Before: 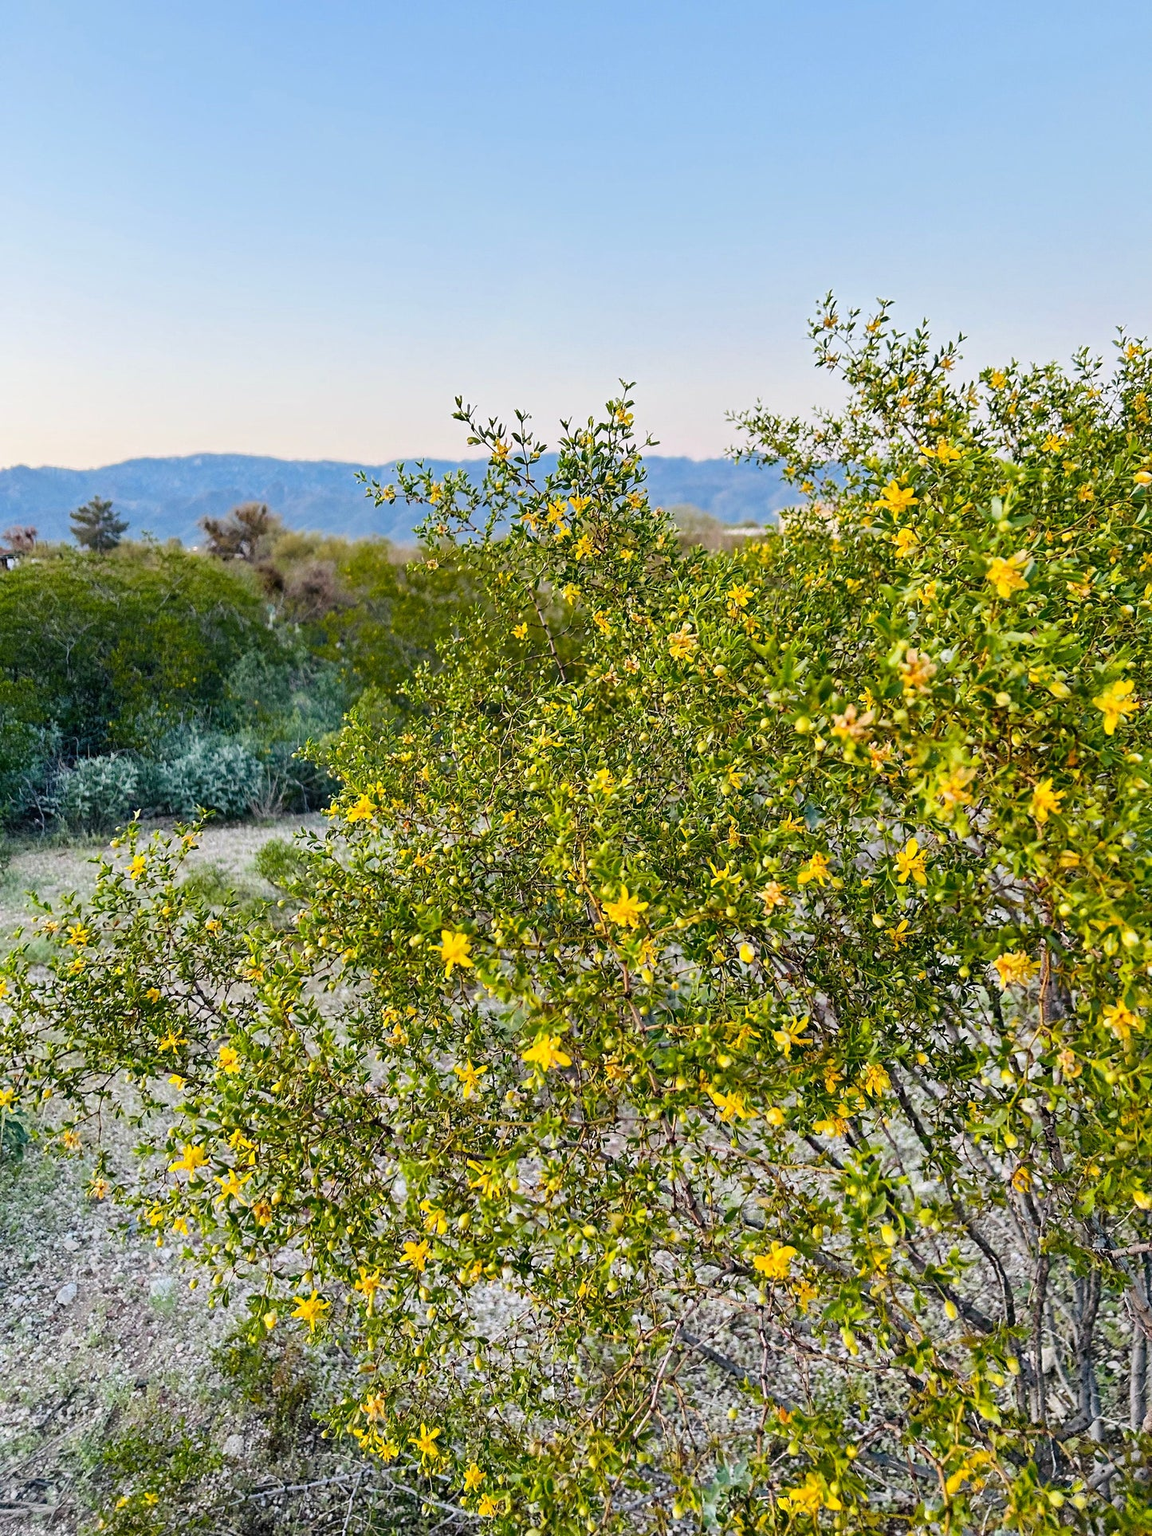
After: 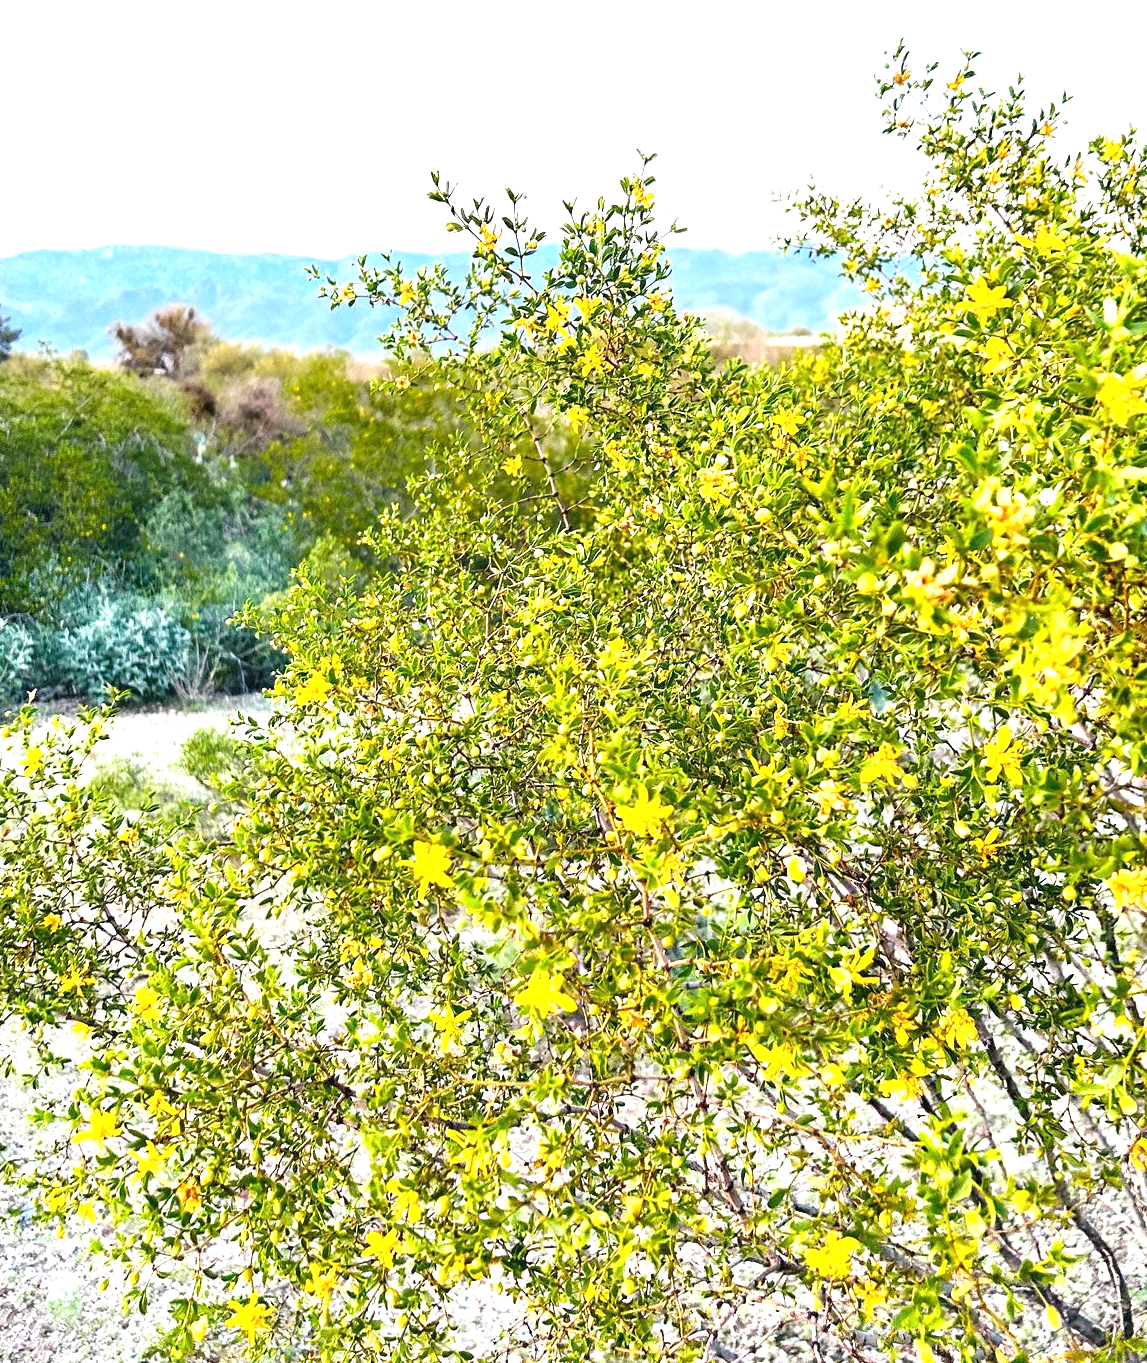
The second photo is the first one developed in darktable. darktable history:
crop: left 9.712%, top 16.928%, right 10.845%, bottom 12.332%
exposure: black level correction 0, exposure 1.35 EV, compensate exposure bias true, compensate highlight preservation false
